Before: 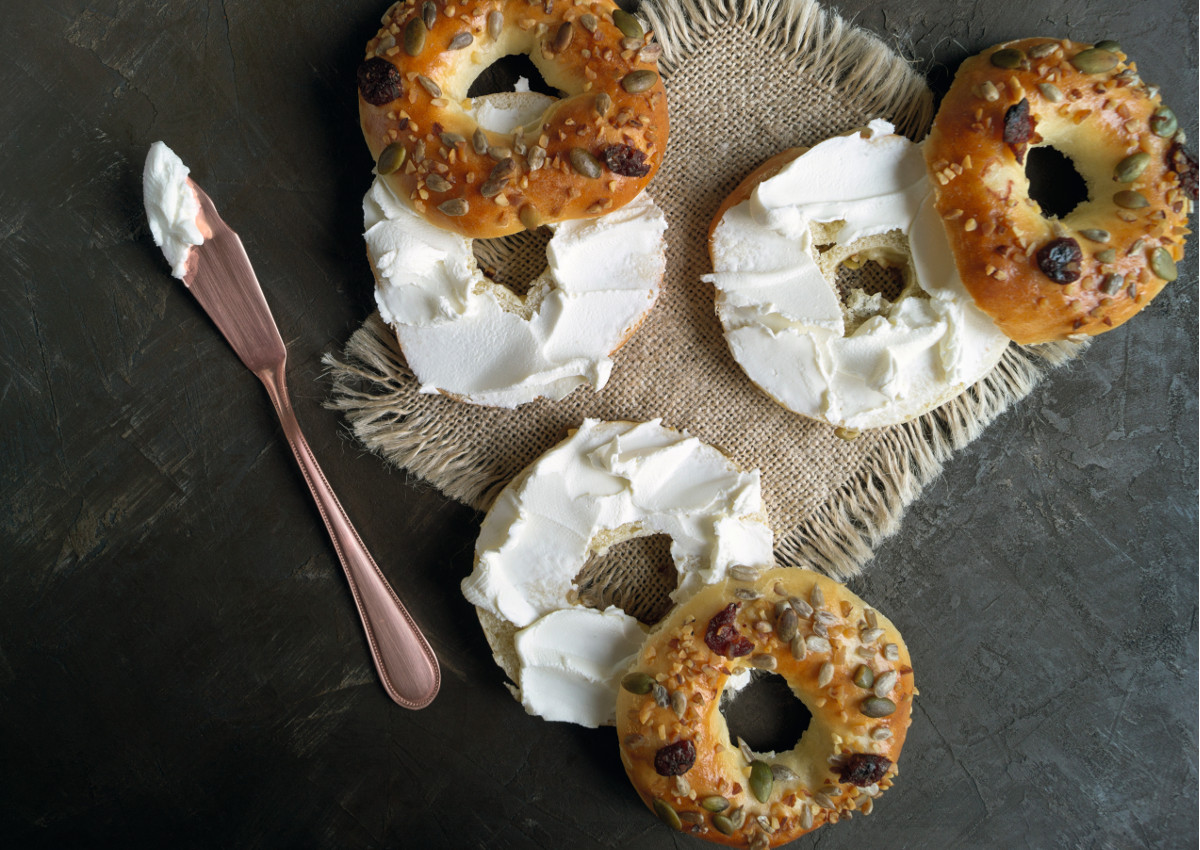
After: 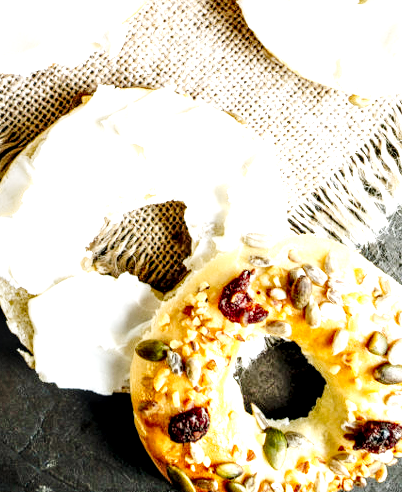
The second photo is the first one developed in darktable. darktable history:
exposure: black level correction 0, exposure 1.099 EV, compensate highlight preservation false
levels: levels [0, 0.476, 0.951]
local contrast: highlights 20%, detail 196%
crop: left 40.537%, top 39.192%, right 25.914%, bottom 2.824%
tone curve: curves: ch0 [(0, 0) (0.004, 0) (0.133, 0.071) (0.325, 0.456) (0.832, 0.957) (1, 1)], preserve colors none
